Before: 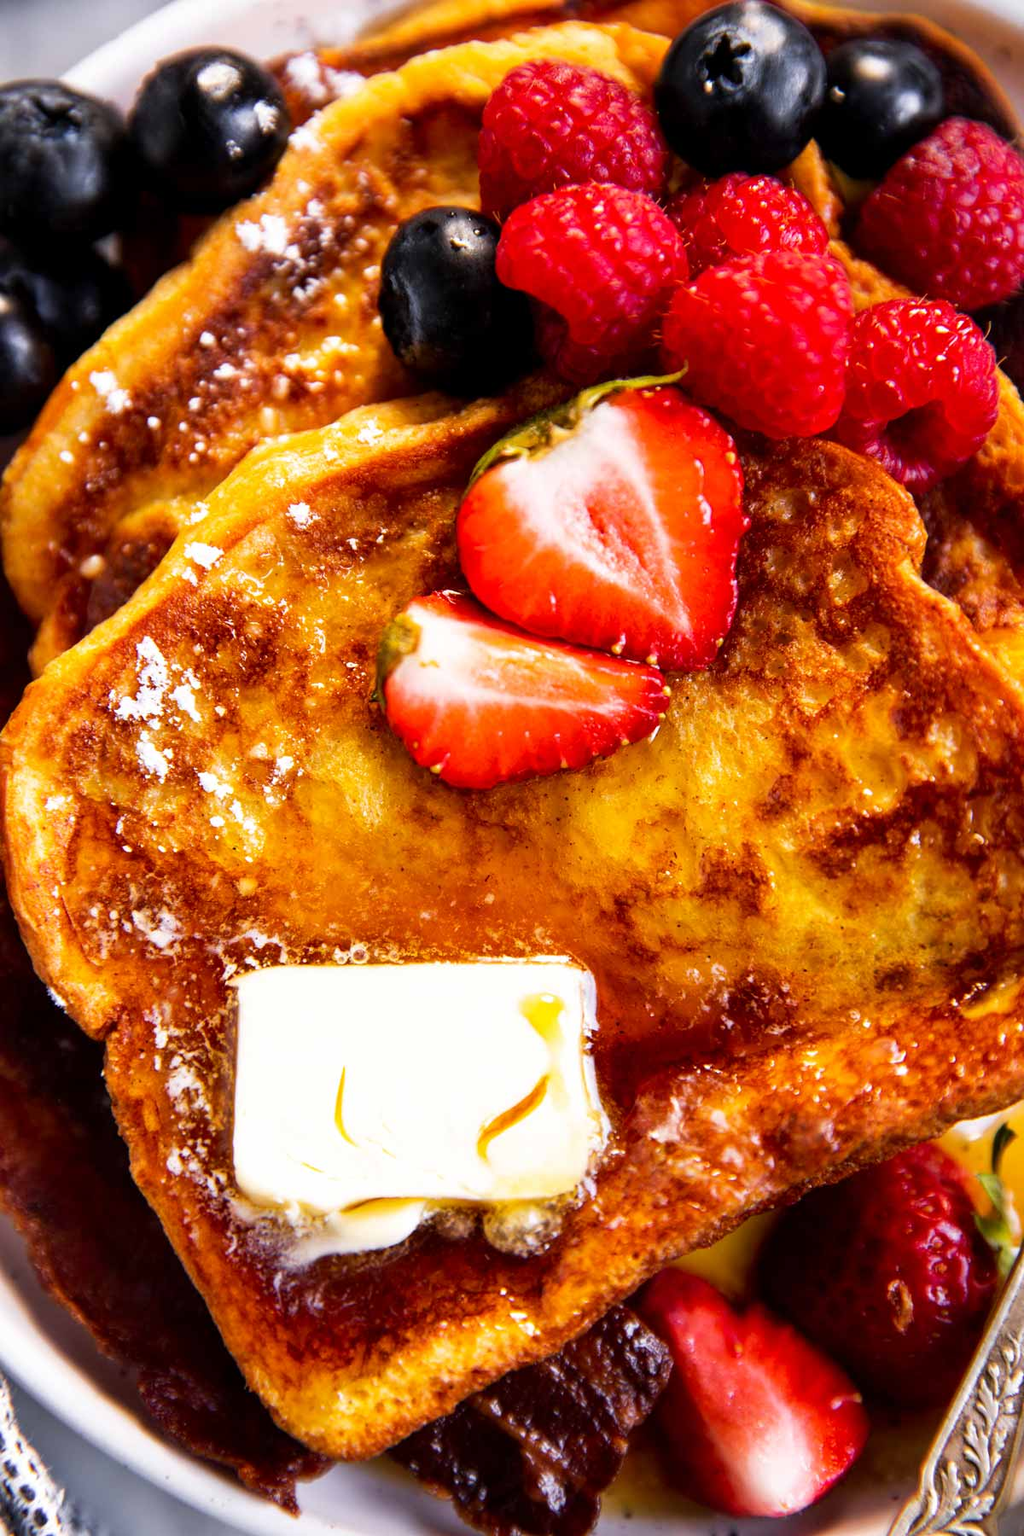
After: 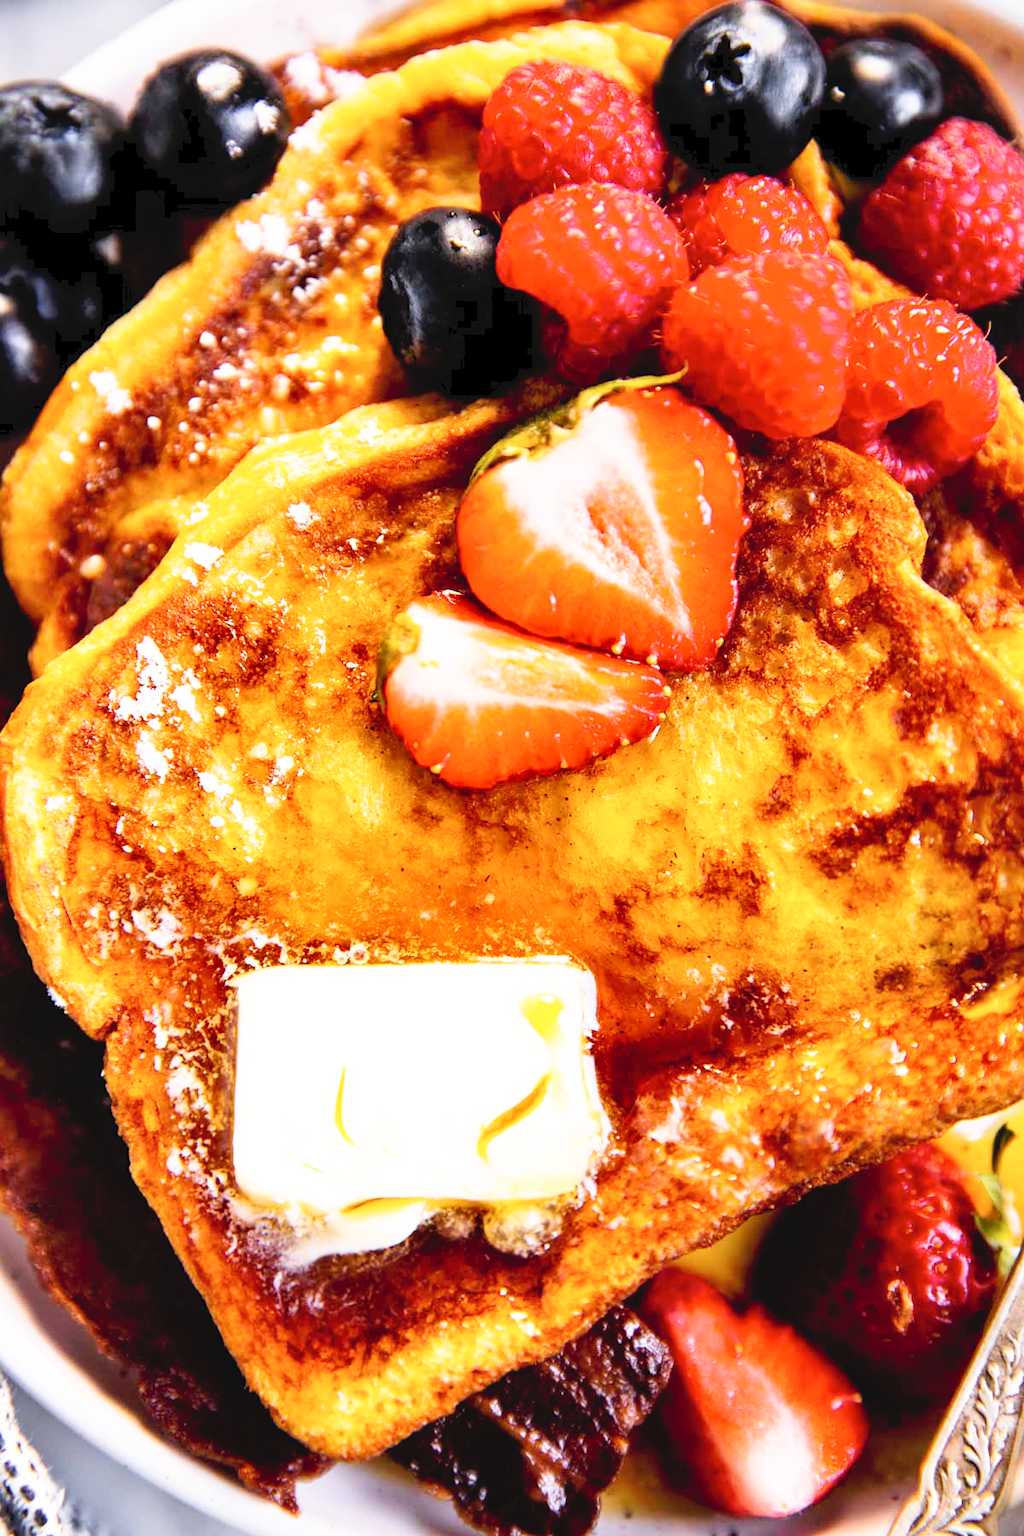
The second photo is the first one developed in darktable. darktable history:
tone curve: curves: ch0 [(0, 0) (0.003, 0.047) (0.011, 0.051) (0.025, 0.051) (0.044, 0.057) (0.069, 0.068) (0.1, 0.076) (0.136, 0.108) (0.177, 0.166) (0.224, 0.229) (0.277, 0.299) (0.335, 0.364) (0.399, 0.46) (0.468, 0.553) (0.543, 0.639) (0.623, 0.724) (0.709, 0.808) (0.801, 0.886) (0.898, 0.954) (1, 1)], preserve colors none
shadows and highlights: shadows 29.32, highlights -29.32, low approximation 0.01, soften with gaussian
contrast brightness saturation: contrast 0.14, brightness 0.21
